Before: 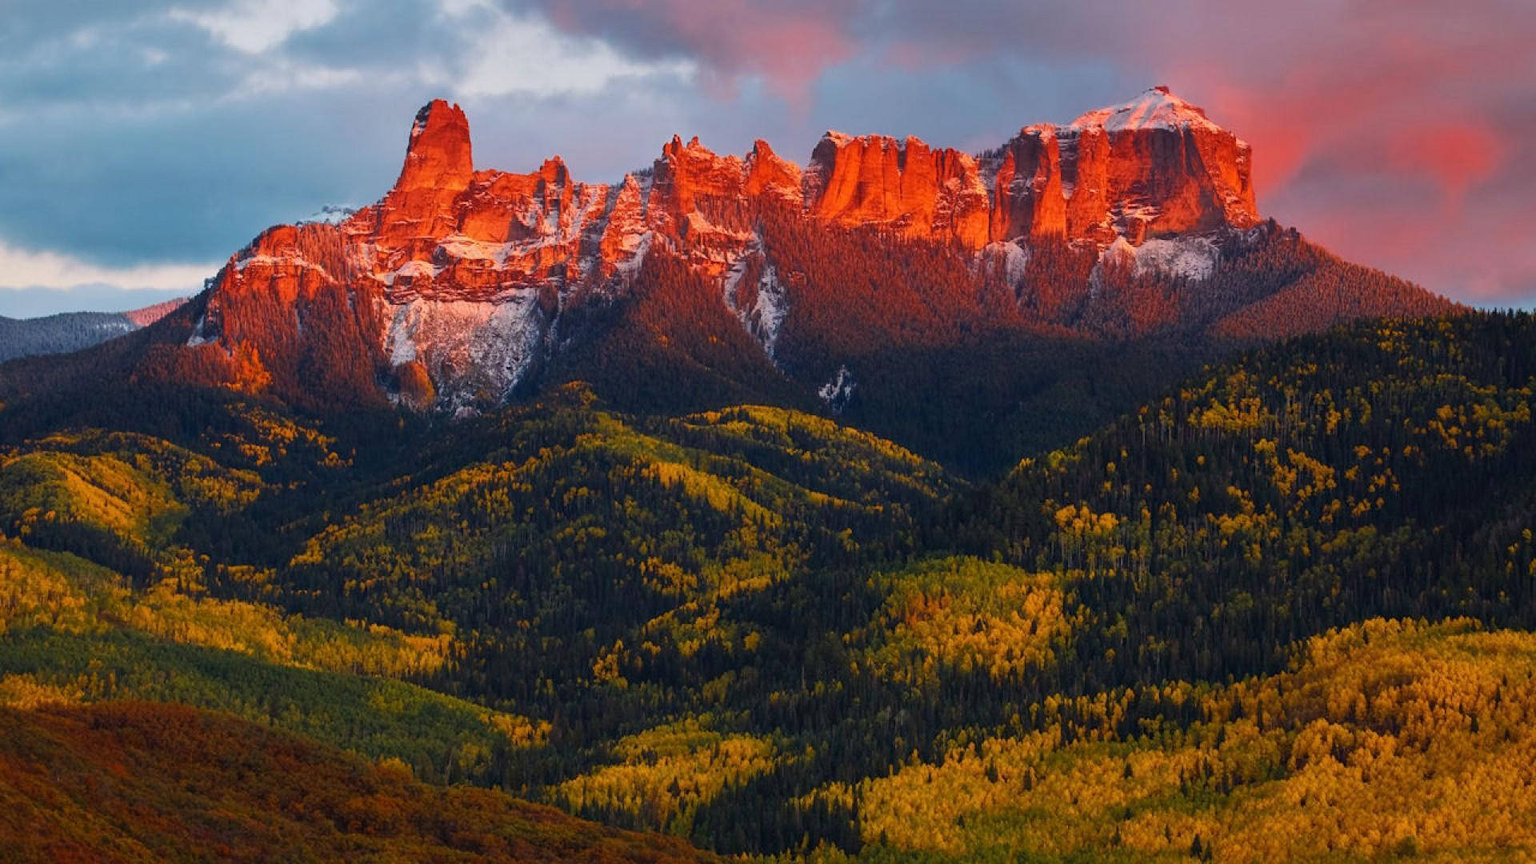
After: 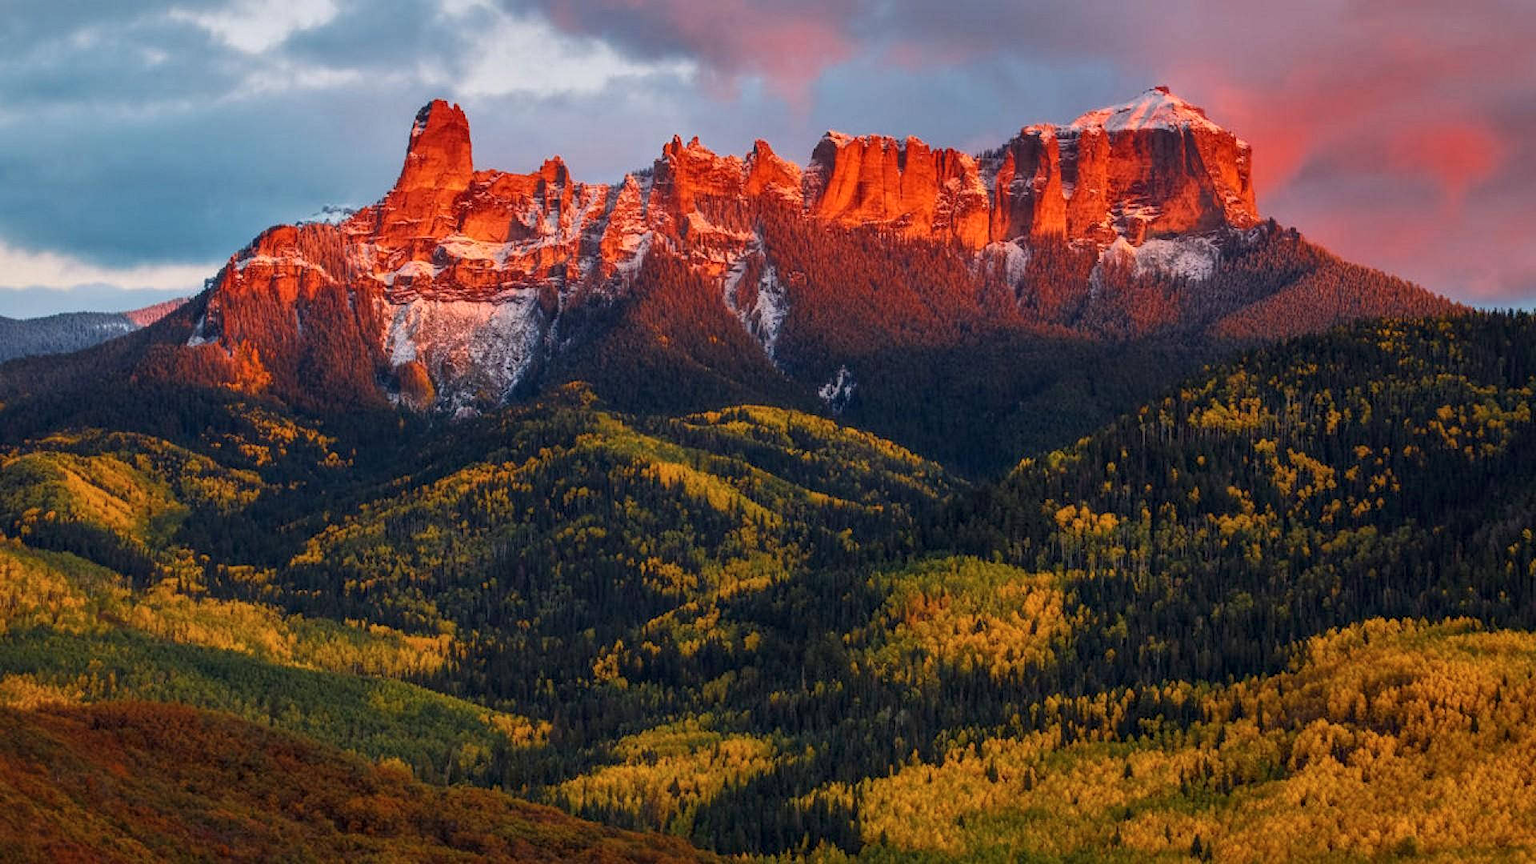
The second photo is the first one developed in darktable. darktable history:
local contrast: on, module defaults
shadows and highlights: shadows 24.85, highlights -26.08
